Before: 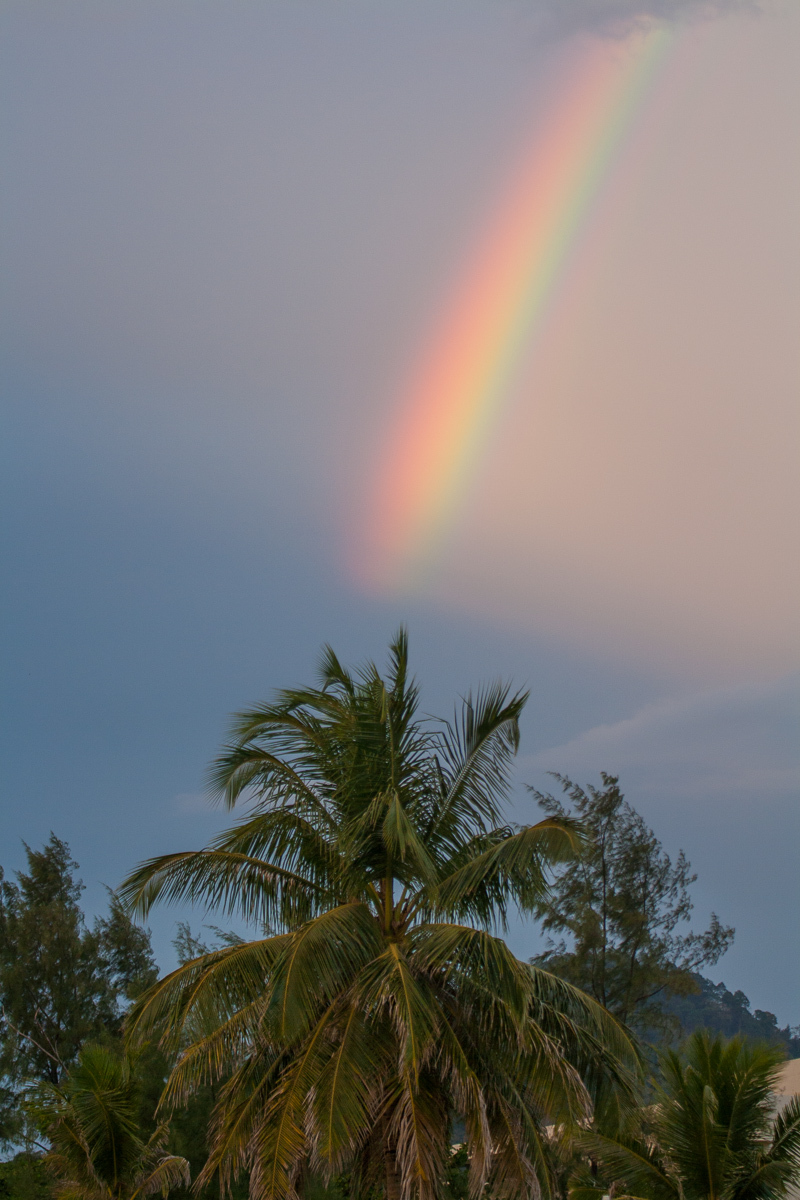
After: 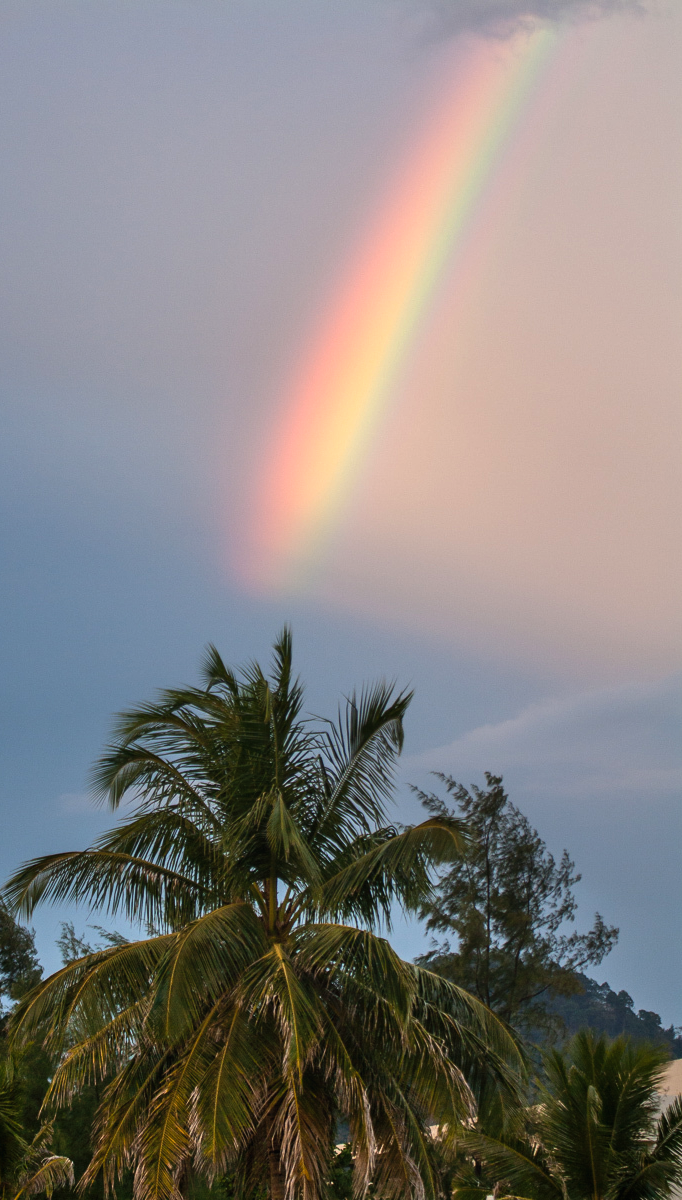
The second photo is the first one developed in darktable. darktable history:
tone equalizer: -8 EV -0.73 EV, -7 EV -0.693 EV, -6 EV -0.589 EV, -5 EV -0.389 EV, -3 EV 0.388 EV, -2 EV 0.6 EV, -1 EV 0.689 EV, +0 EV 0.755 EV, edges refinement/feathering 500, mask exposure compensation -1.57 EV, preserve details no
crop and rotate: left 14.727%
shadows and highlights: low approximation 0.01, soften with gaussian
local contrast: mode bilateral grid, contrast 99, coarseness 100, detail 90%, midtone range 0.2
